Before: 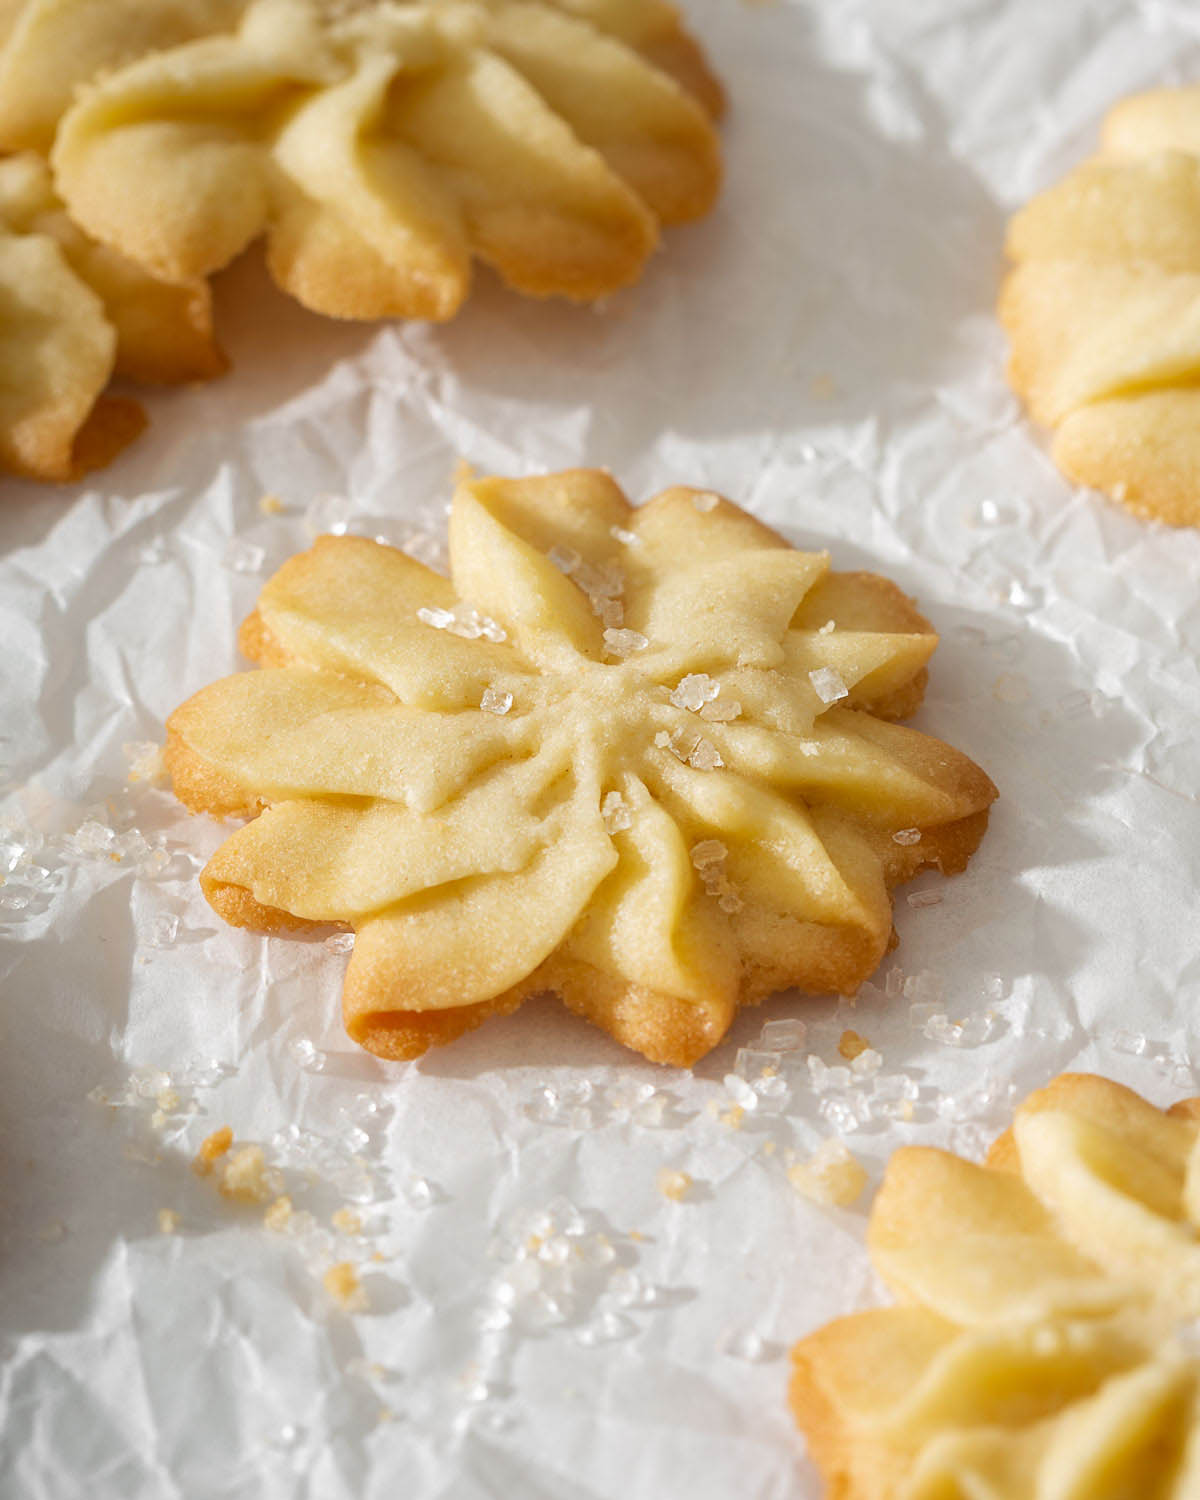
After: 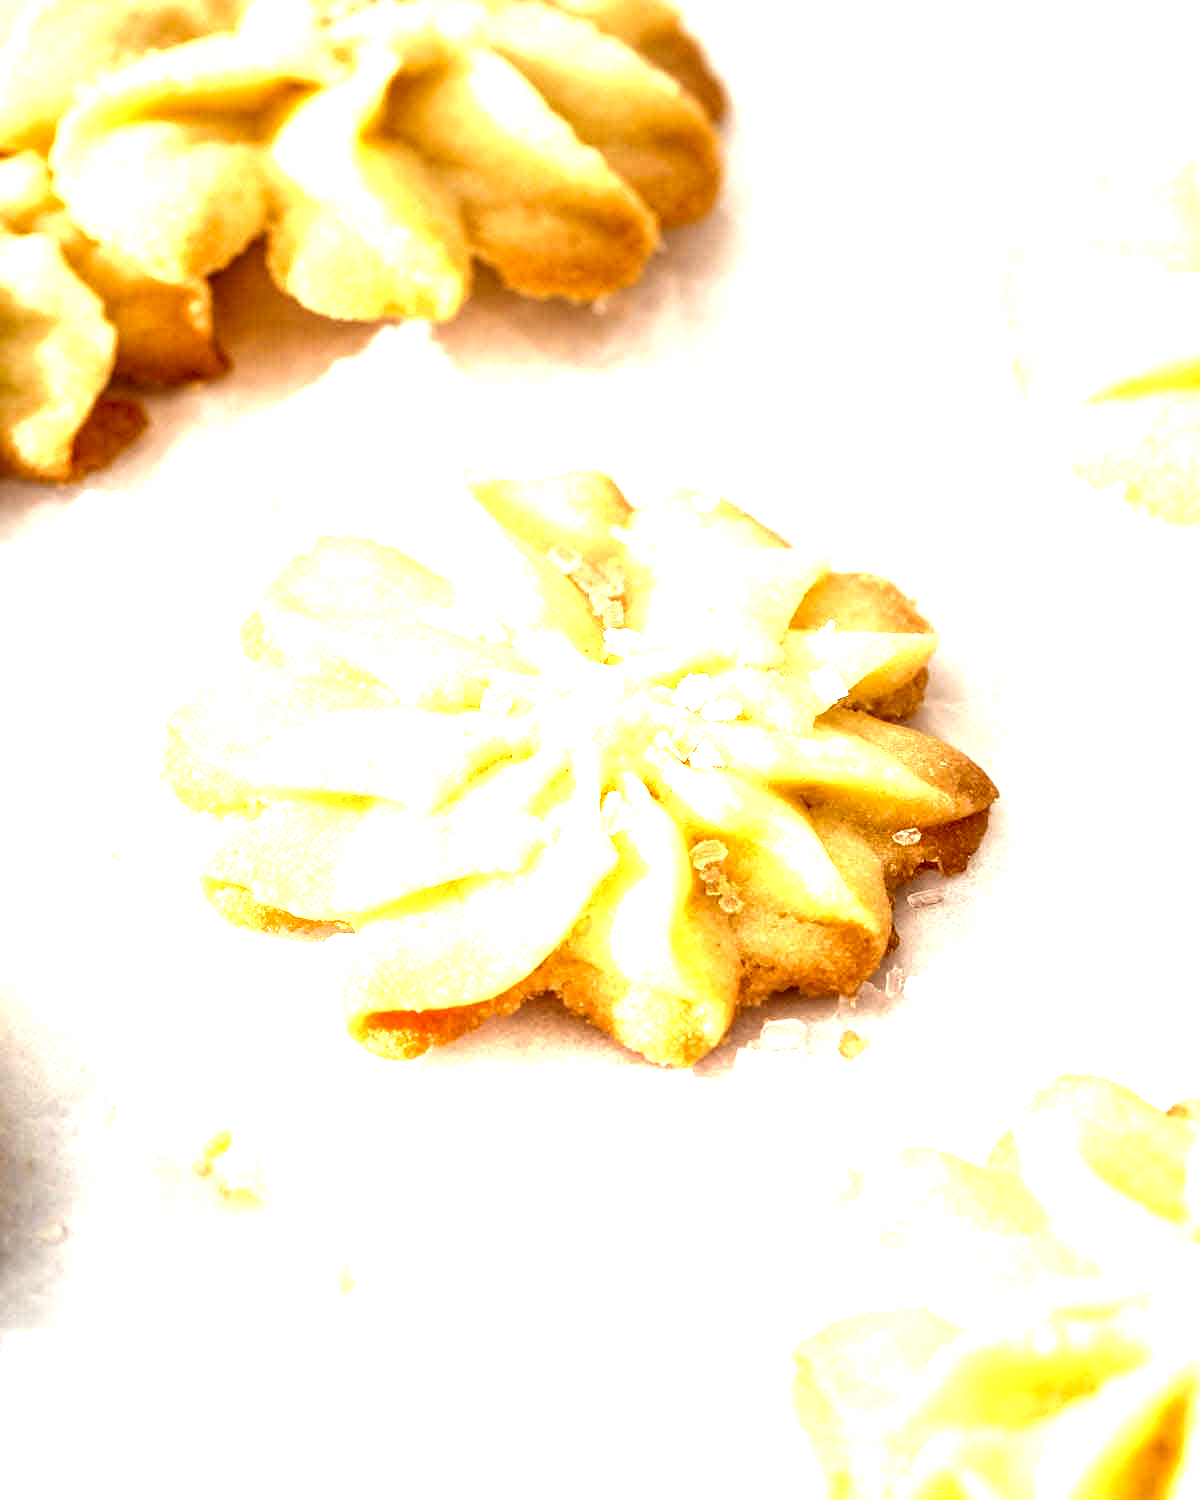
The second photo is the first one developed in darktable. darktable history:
local contrast: detail 204%
exposure: black level correction 0.001, exposure 1.992 EV, compensate highlight preservation false
